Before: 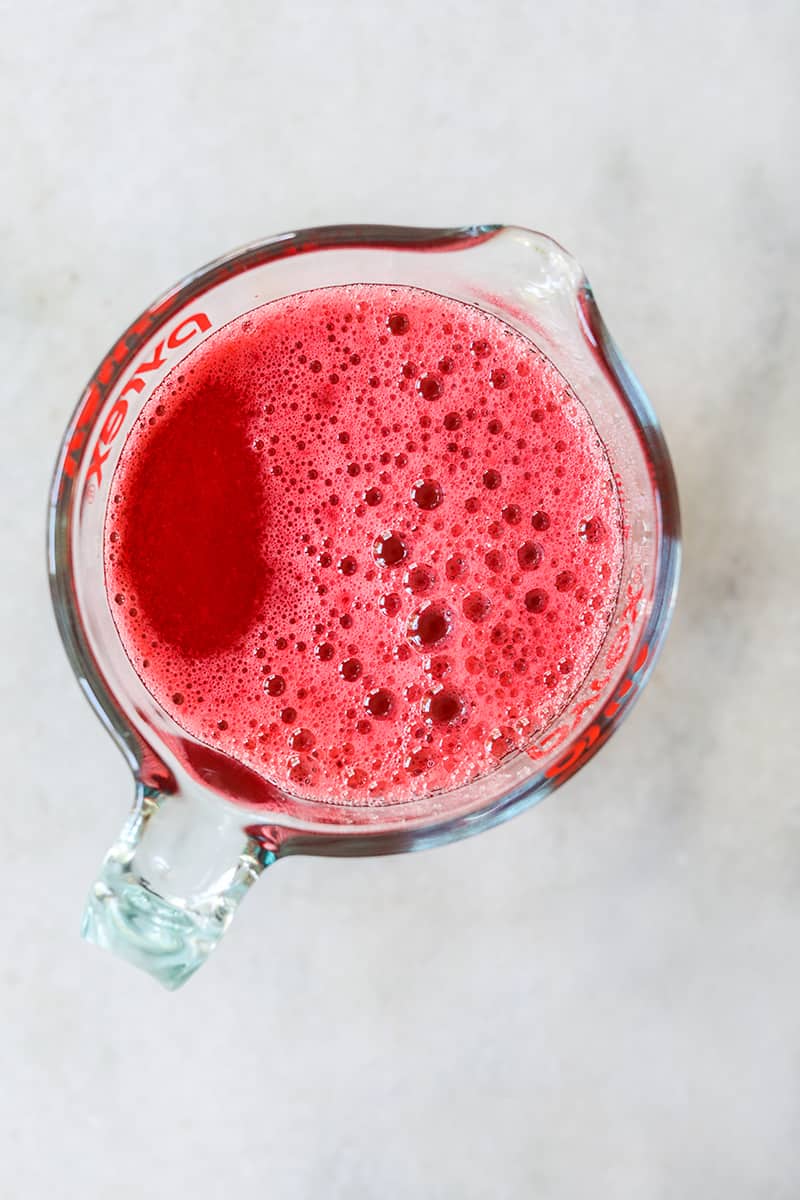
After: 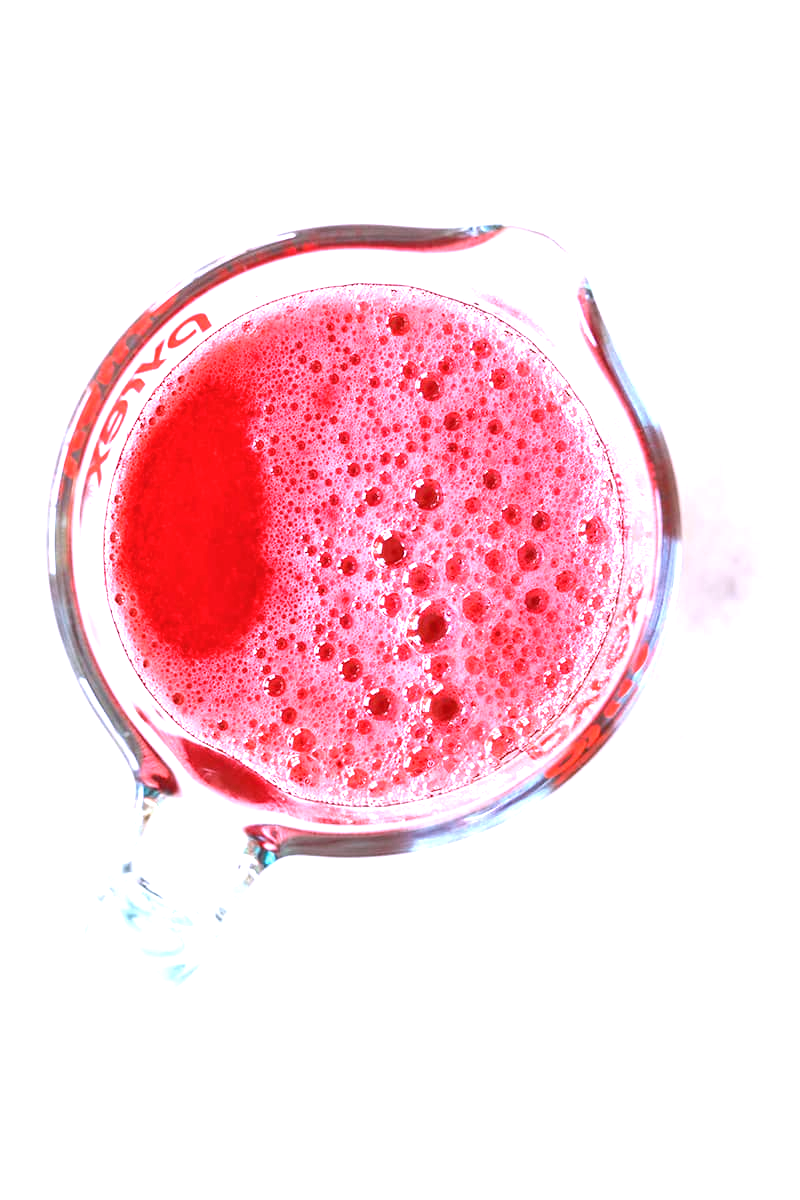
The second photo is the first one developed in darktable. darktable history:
white balance: red 1.05, blue 1.072
color calibration: illuminant as shot in camera, x 0.358, y 0.373, temperature 4628.91 K
exposure: black level correction 0, exposure 1.1 EV, compensate exposure bias true, compensate highlight preservation false
